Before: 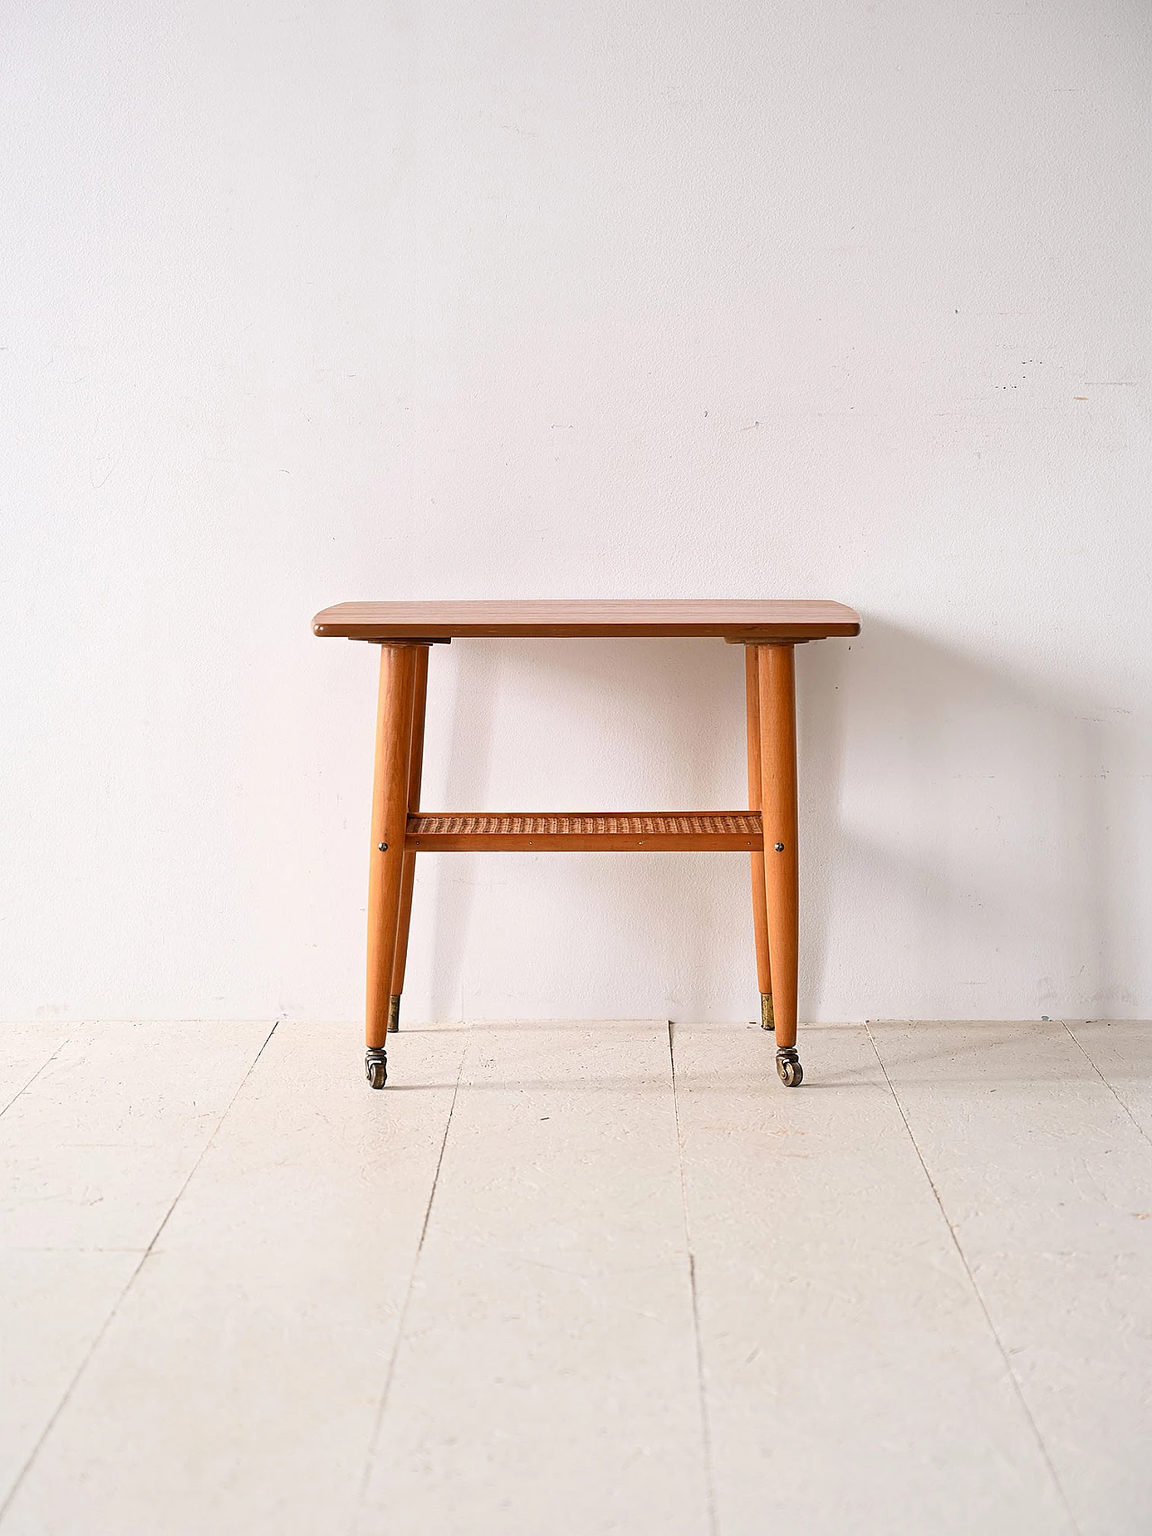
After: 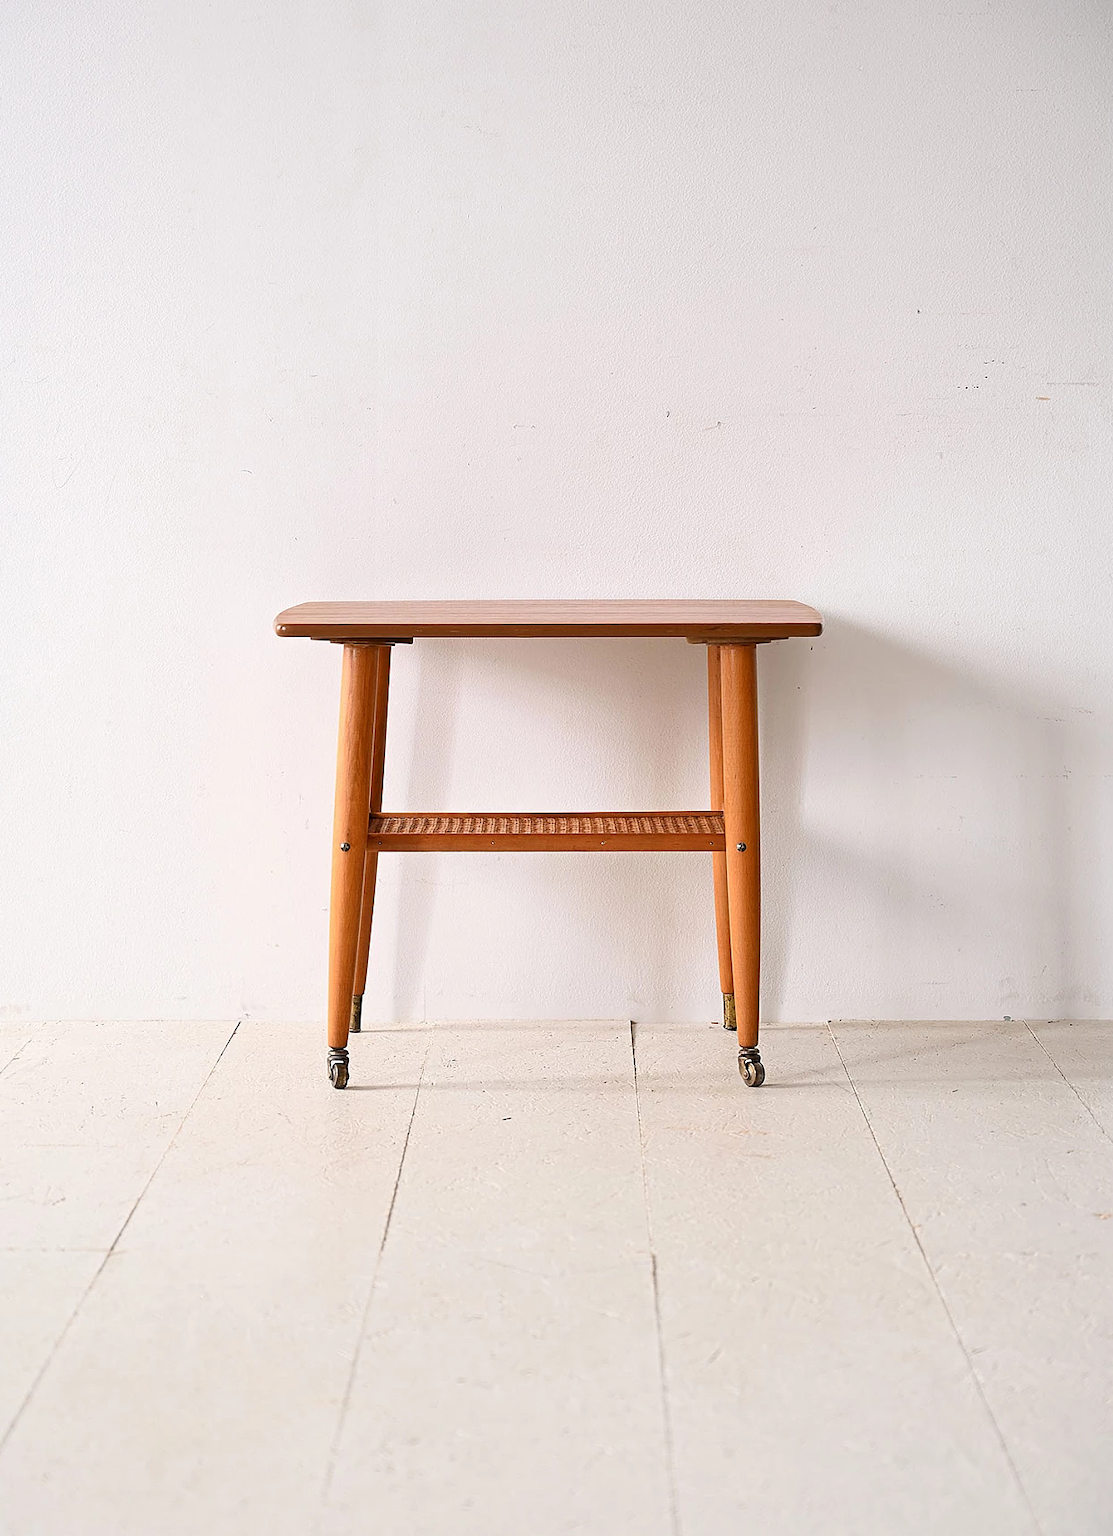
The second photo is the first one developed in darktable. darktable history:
crop and rotate: left 3.344%
